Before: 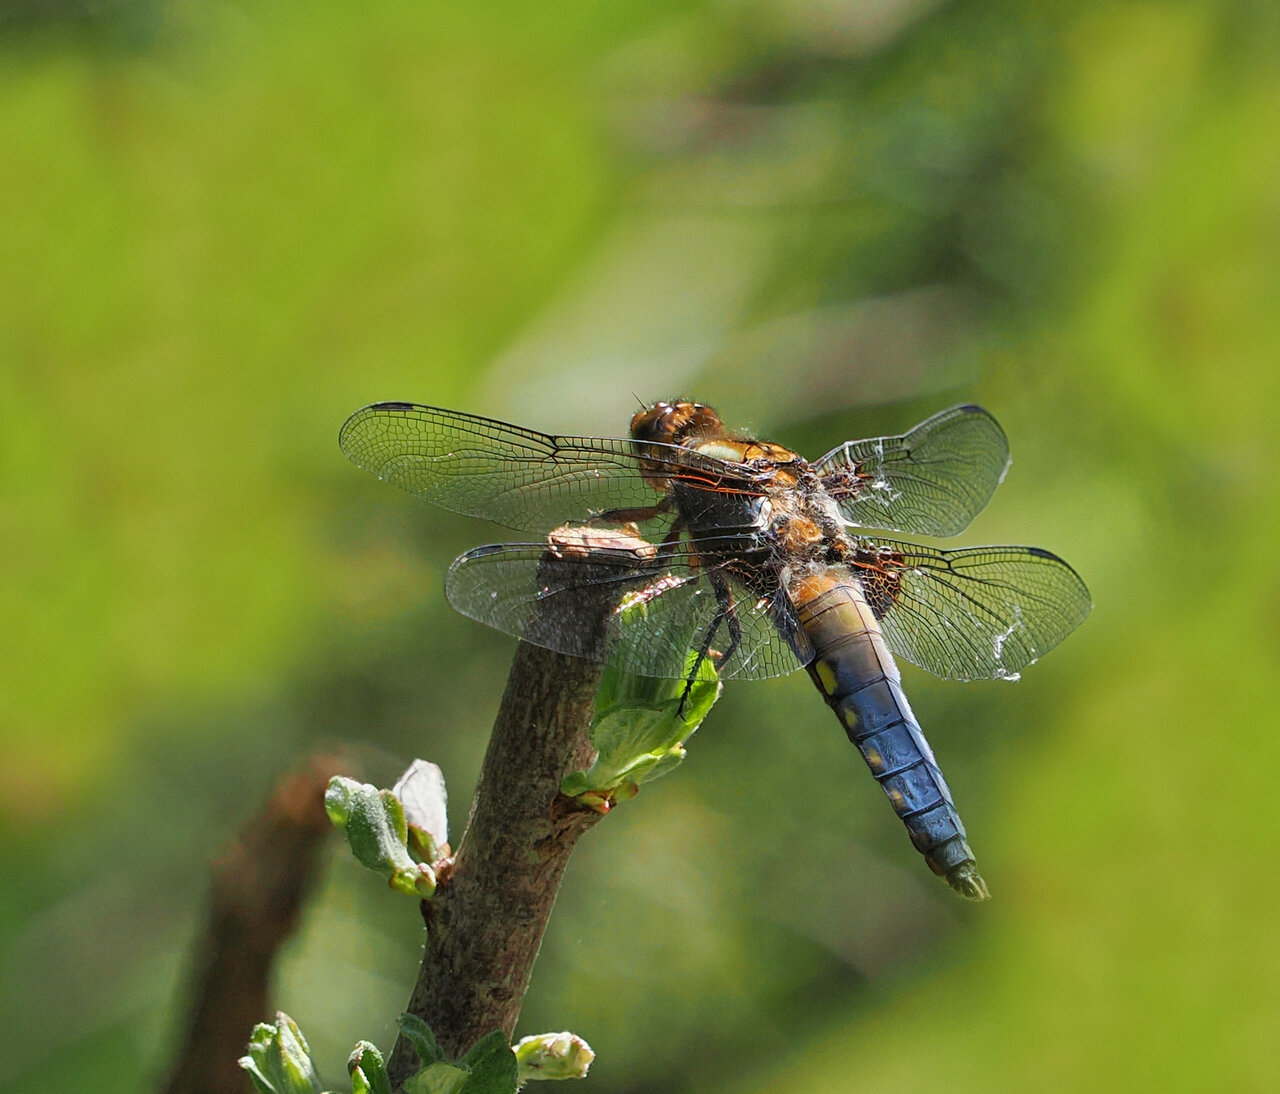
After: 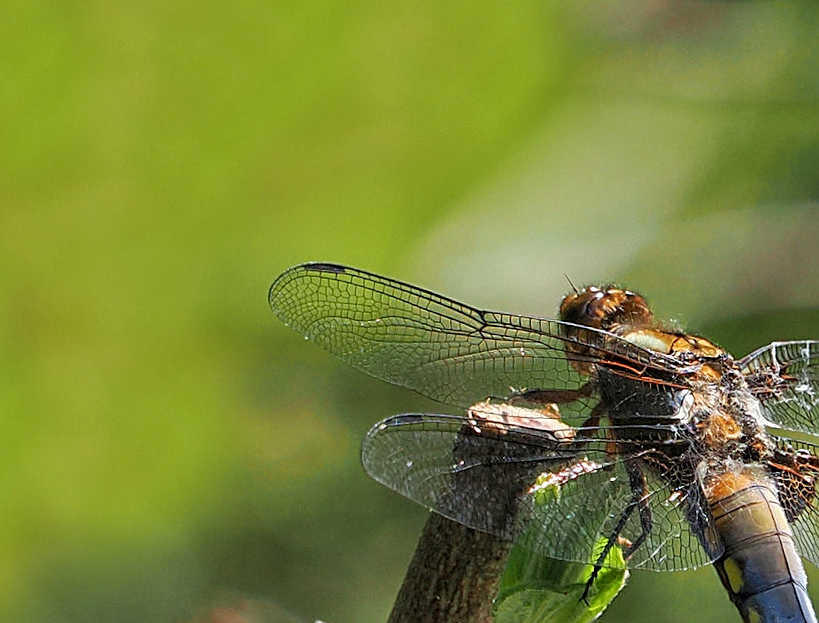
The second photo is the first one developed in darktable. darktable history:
crop and rotate: angle -4.99°, left 2.122%, top 6.945%, right 27.566%, bottom 30.519%
sharpen: on, module defaults
local contrast: highlights 100%, shadows 100%, detail 120%, midtone range 0.2
